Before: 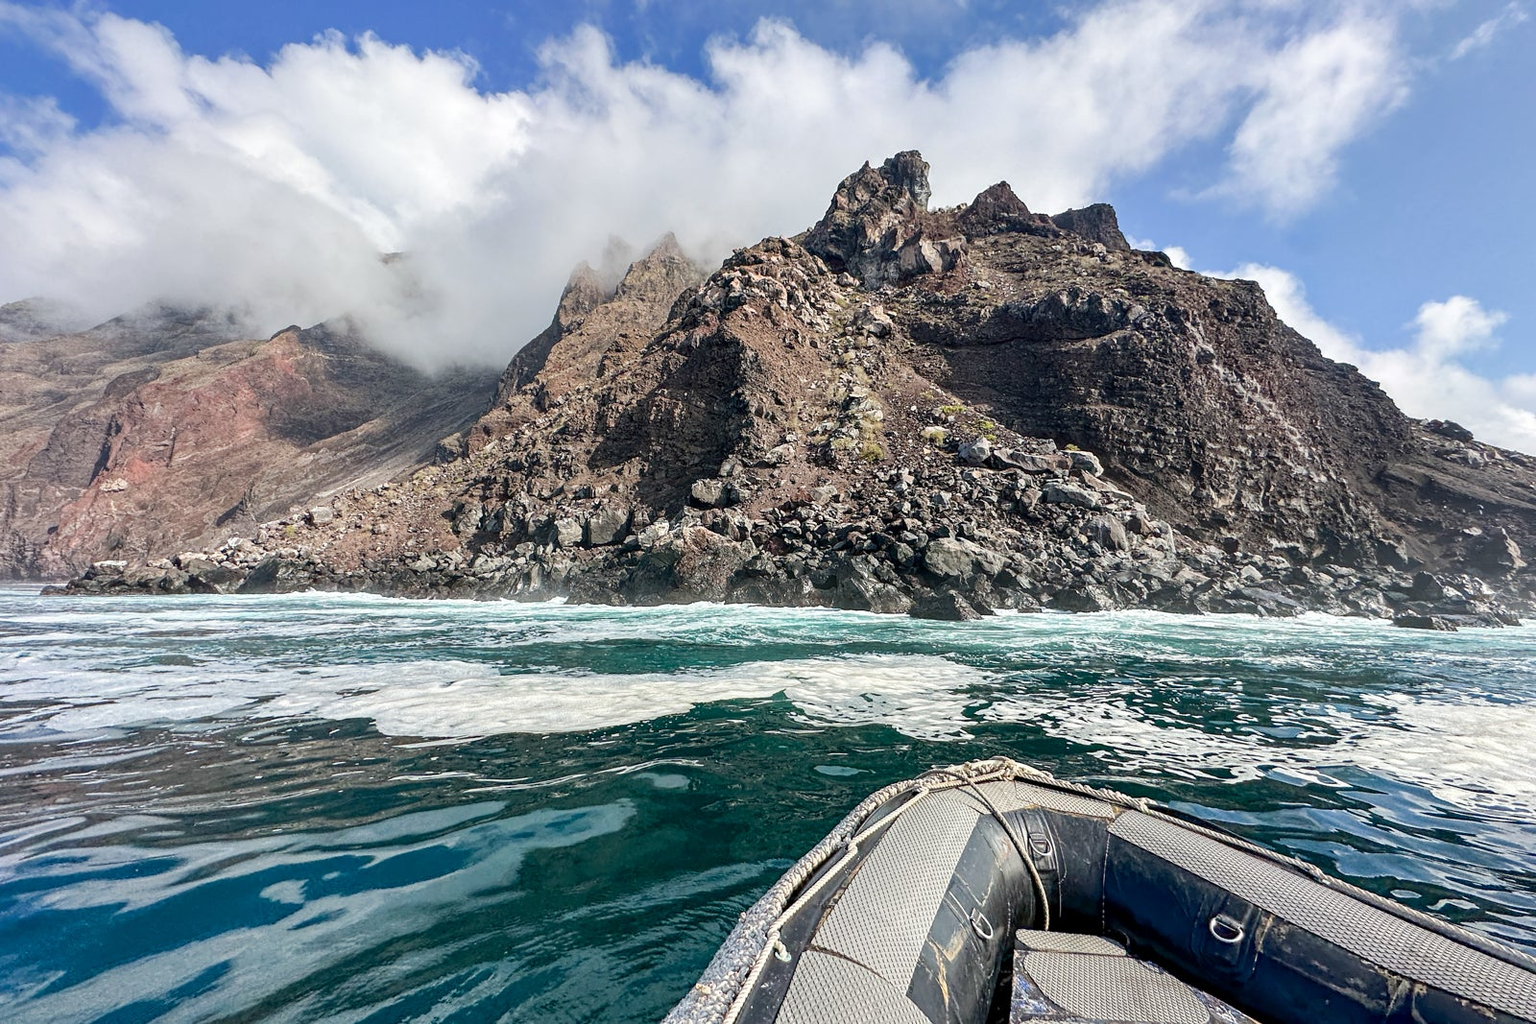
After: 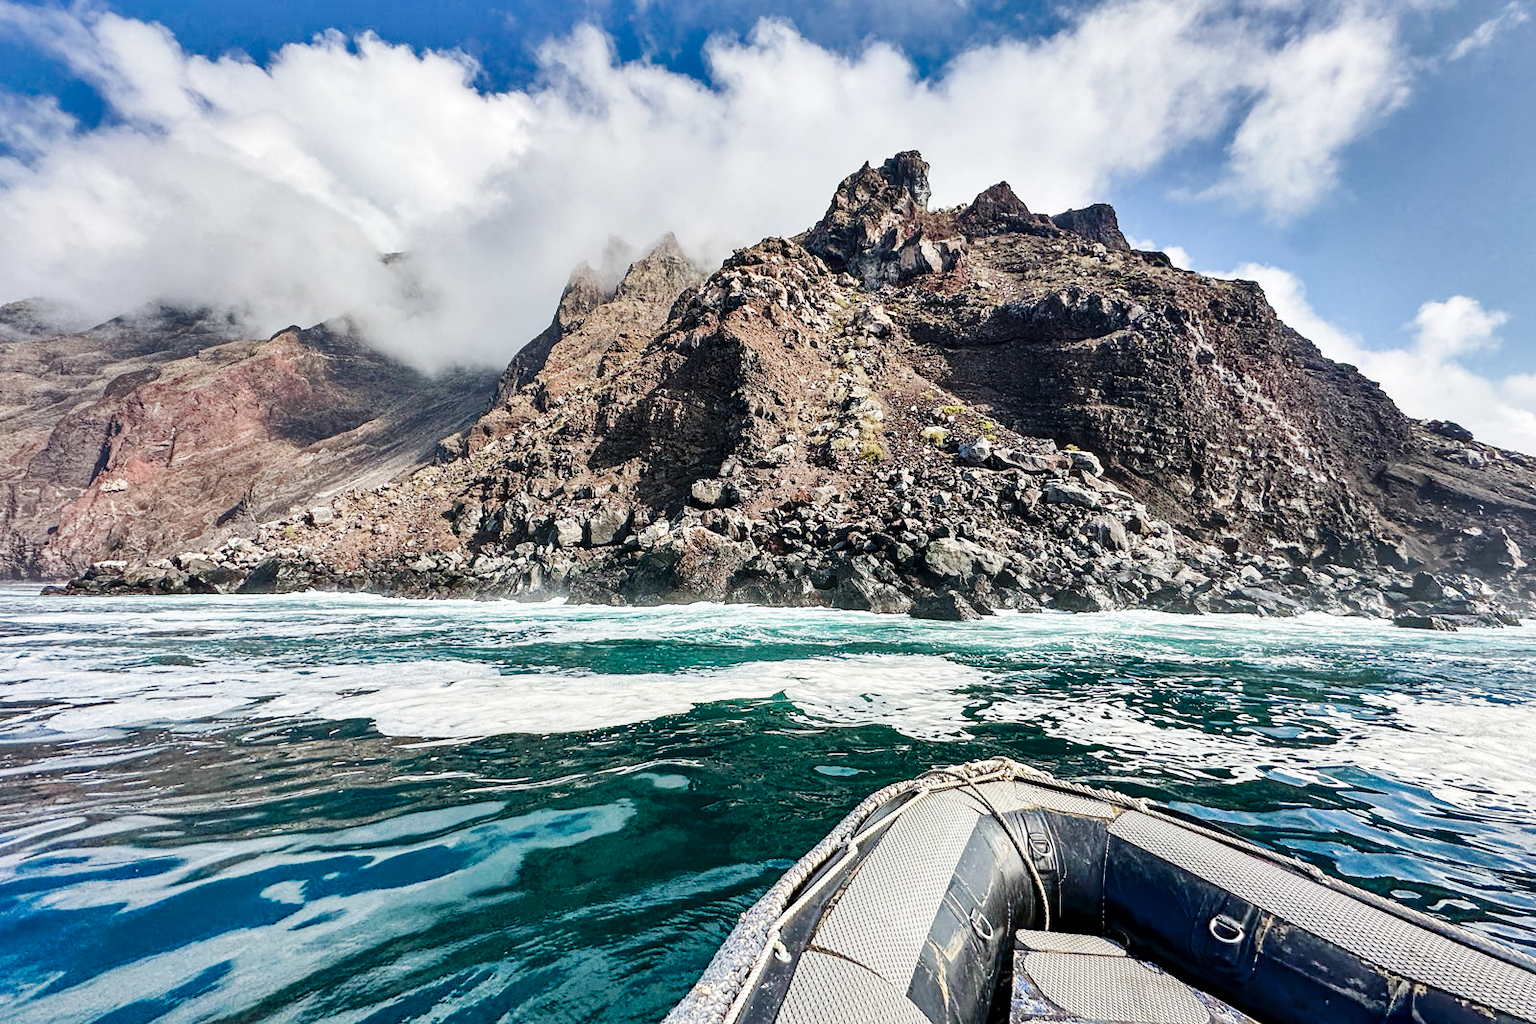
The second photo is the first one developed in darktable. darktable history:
base curve: curves: ch0 [(0, 0) (0.032, 0.025) (0.121, 0.166) (0.206, 0.329) (0.605, 0.79) (1, 1)], preserve colors none
shadows and highlights: radius 100.93, shadows 50.58, highlights -65.54, soften with gaussian
